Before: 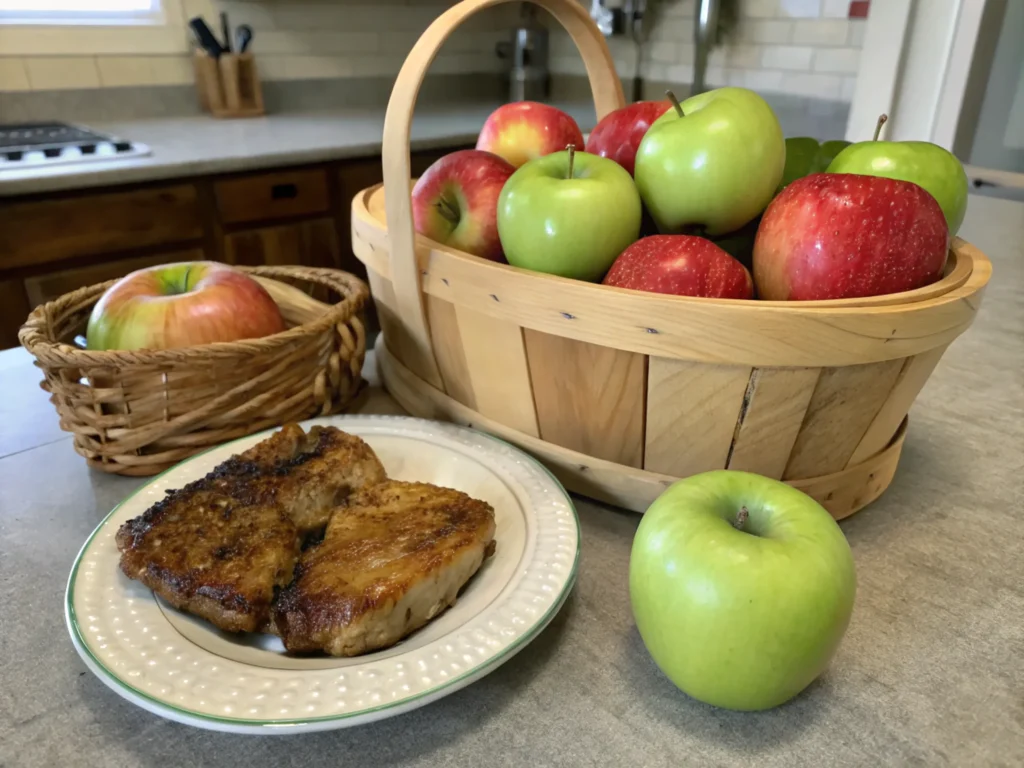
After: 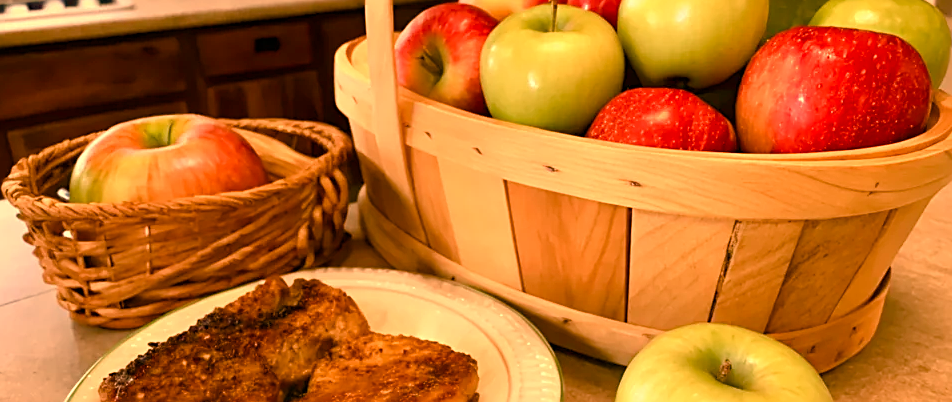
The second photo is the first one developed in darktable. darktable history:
color balance rgb: perceptual saturation grading › global saturation 20%, perceptual saturation grading › highlights -25%, perceptual saturation grading › shadows 50%
sharpen: on, module defaults
crop: left 1.744%, top 19.225%, right 5.069%, bottom 28.357%
white balance: red 1.467, blue 0.684
